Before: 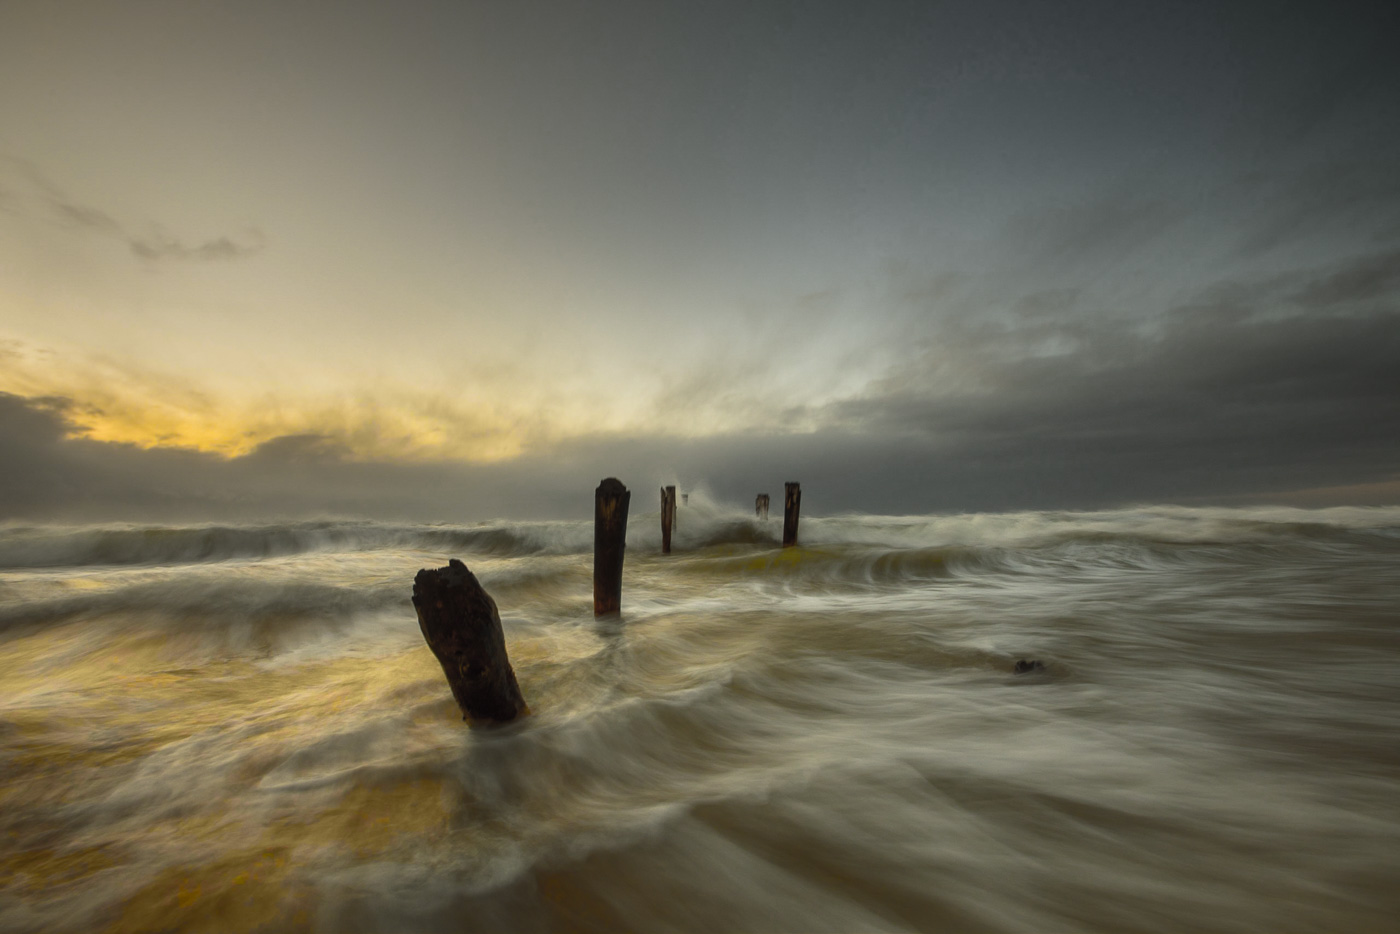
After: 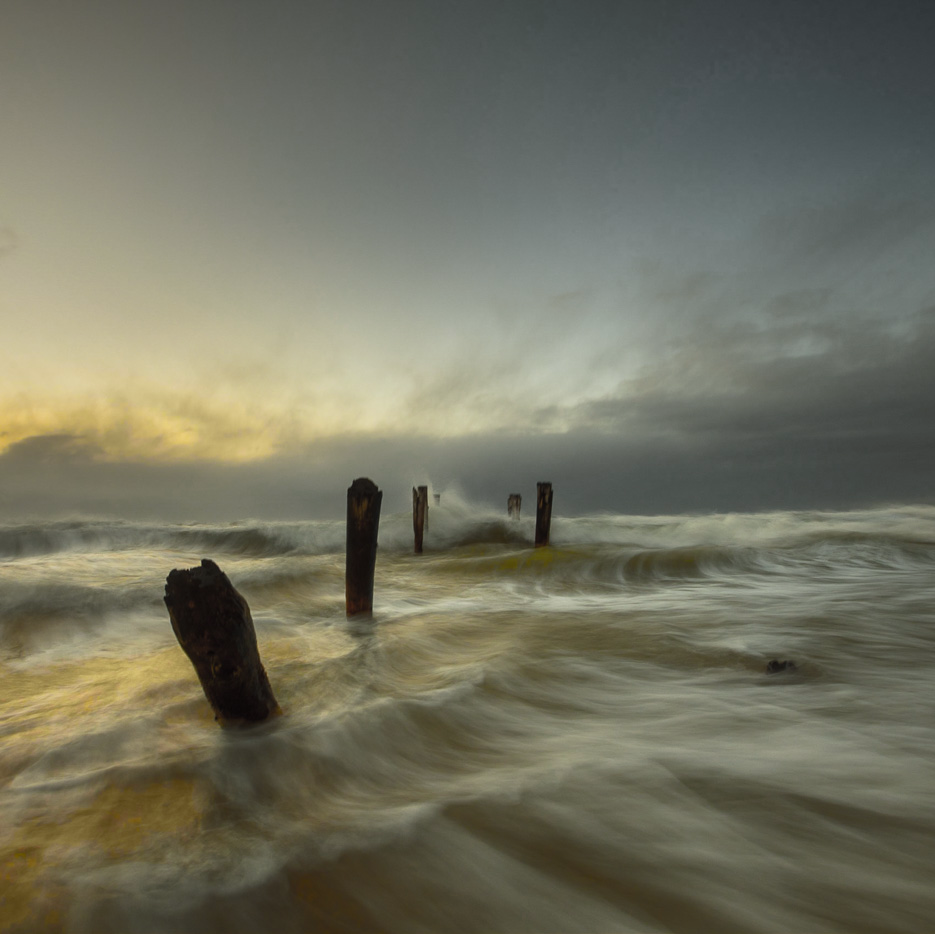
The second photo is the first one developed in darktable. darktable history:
crop and rotate: left 17.732%, right 15.423%
white balance: red 0.978, blue 0.999
